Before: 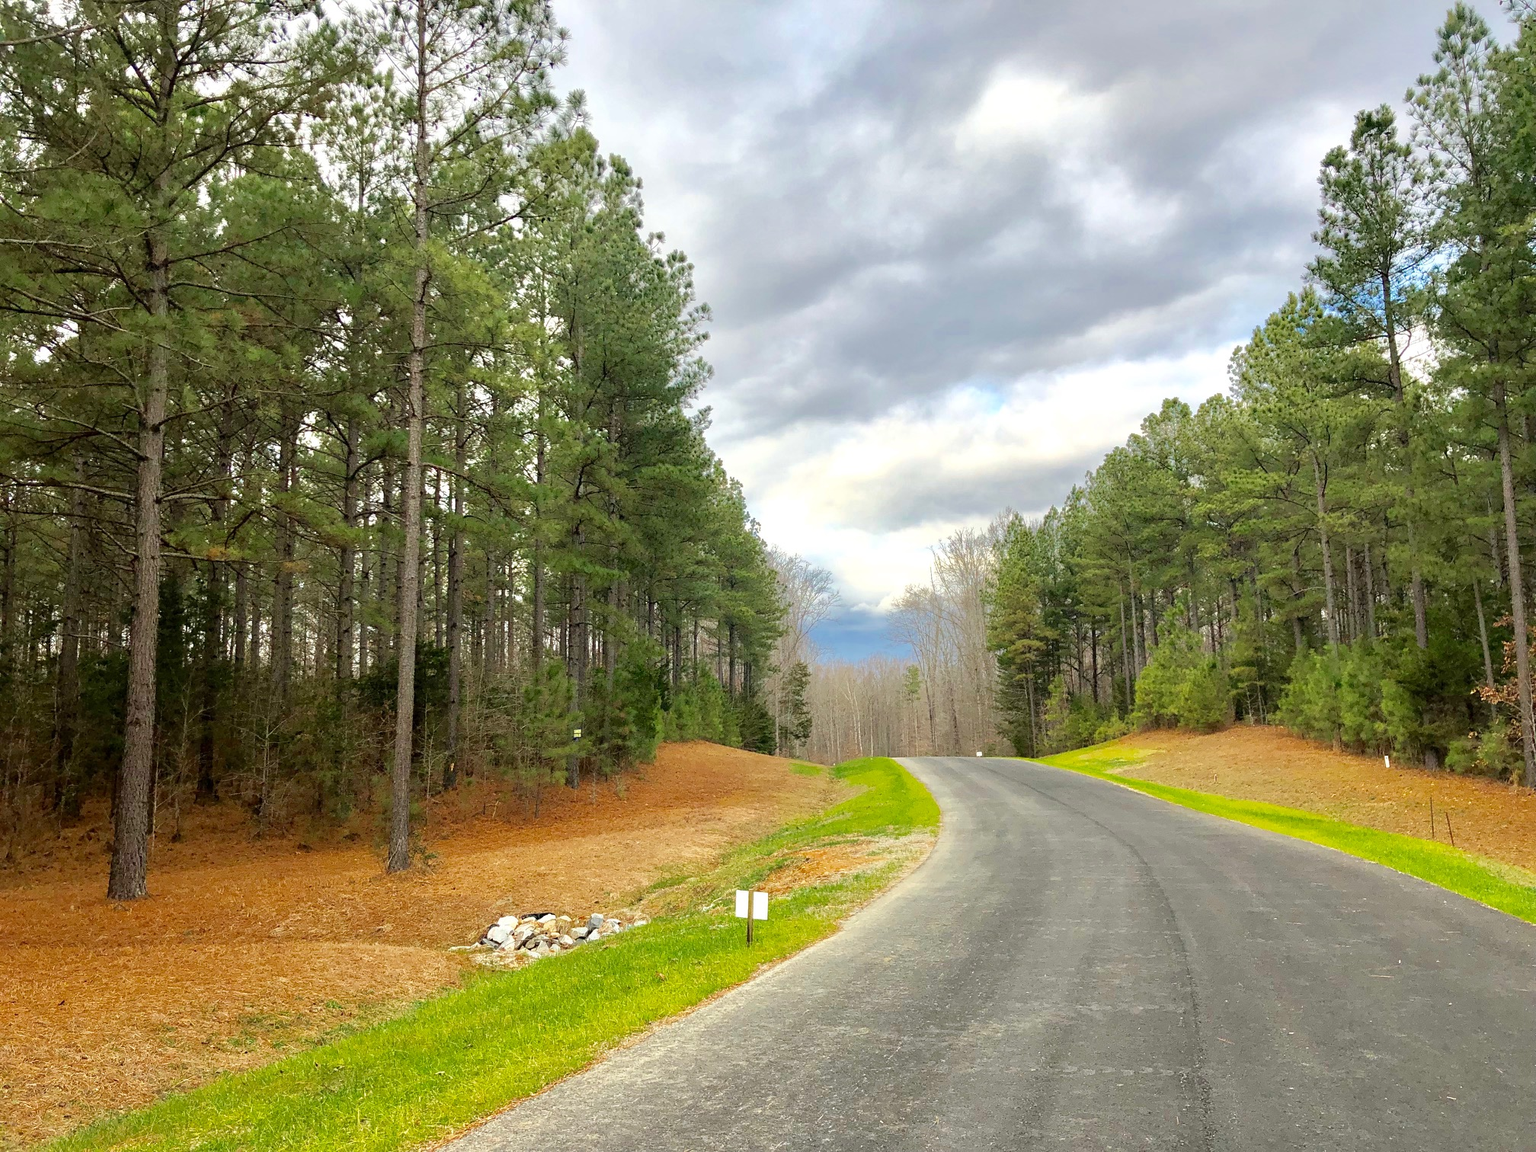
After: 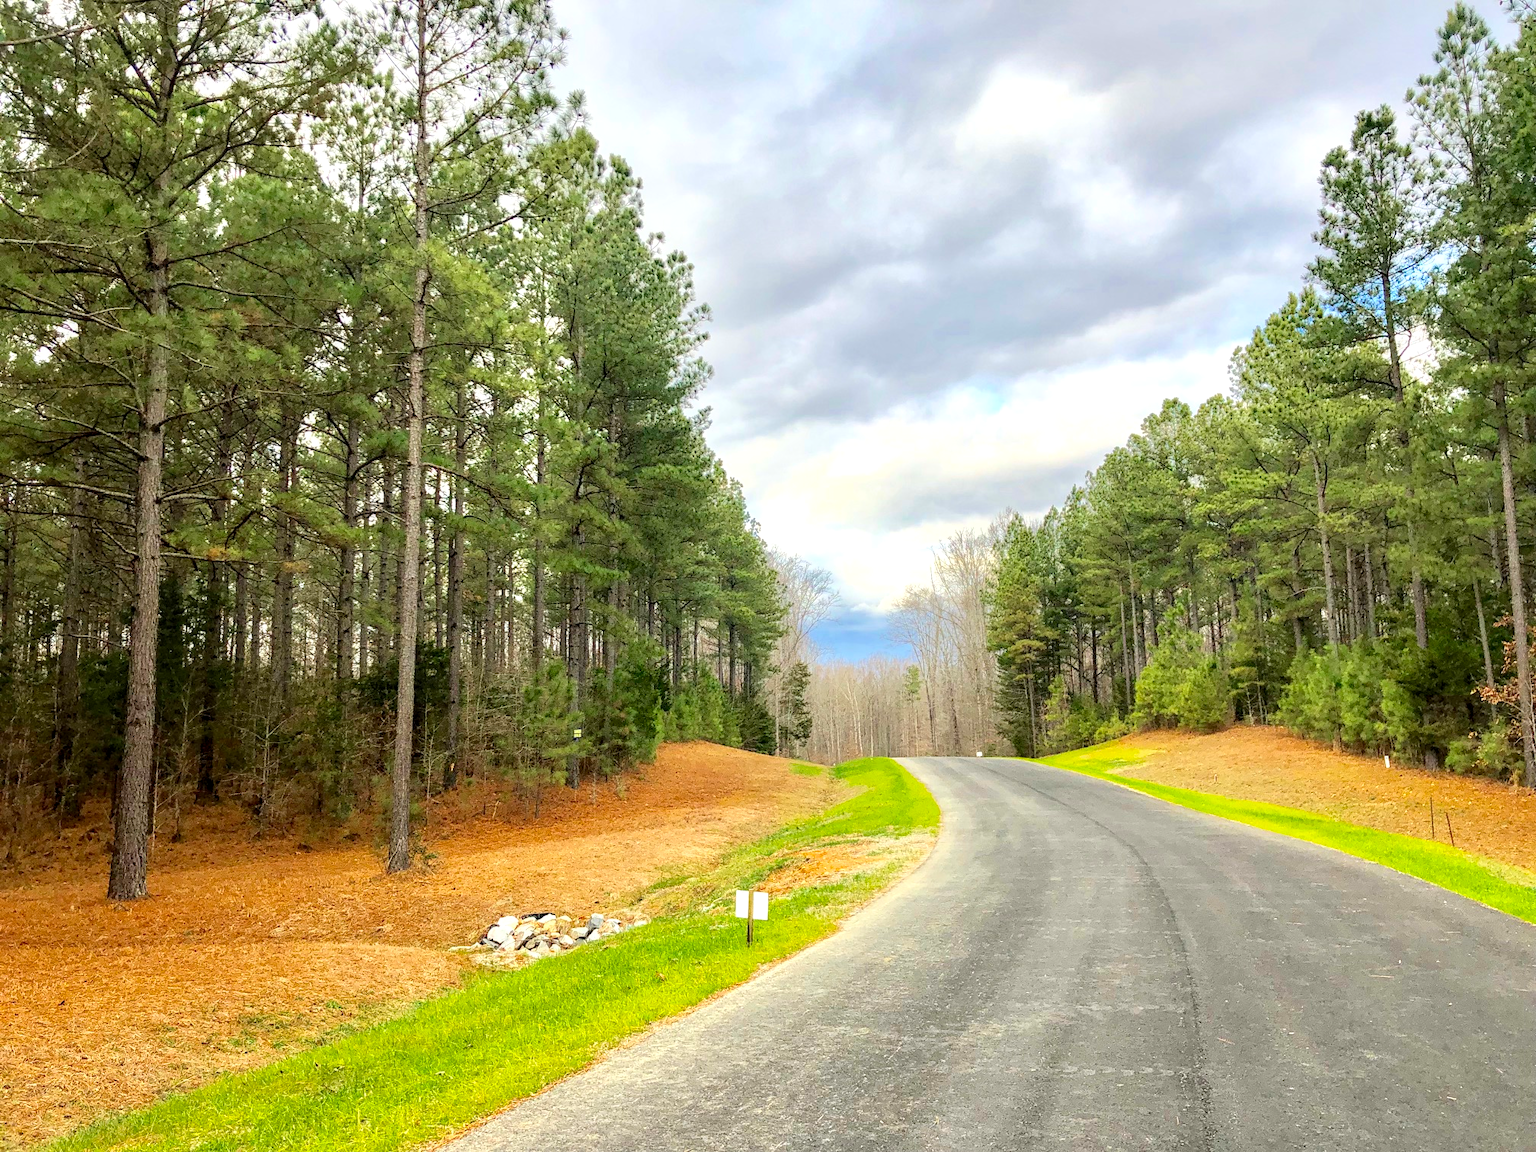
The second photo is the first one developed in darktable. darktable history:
local contrast: on, module defaults
contrast brightness saturation: contrast 0.199, brightness 0.157, saturation 0.226
